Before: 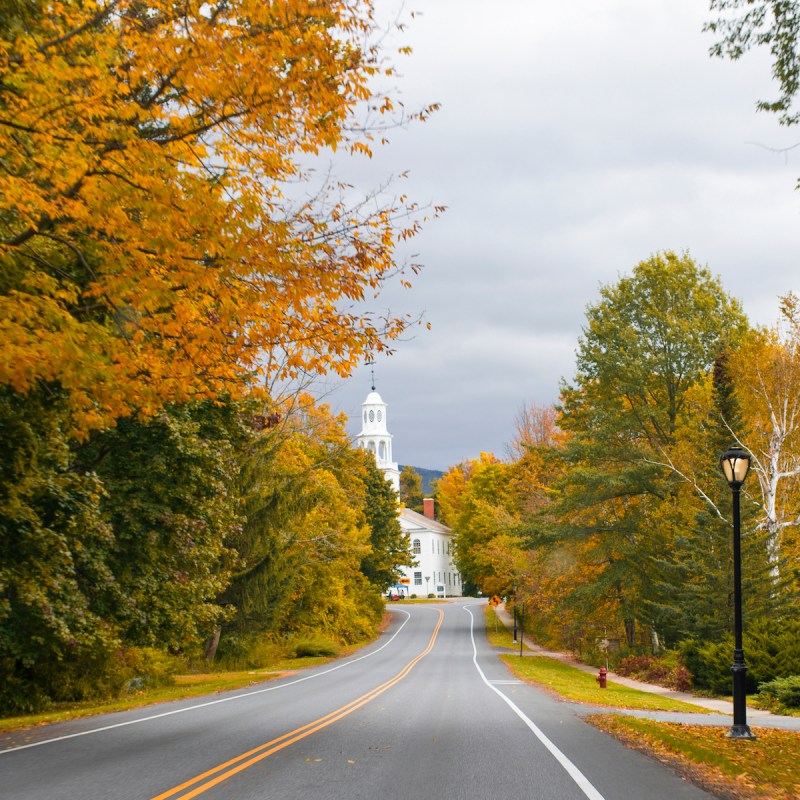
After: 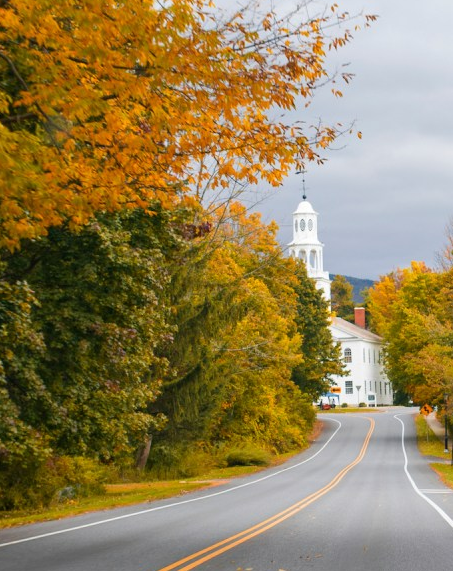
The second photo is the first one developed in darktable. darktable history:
crop: left 8.701%, top 23.914%, right 34.633%, bottom 4.634%
